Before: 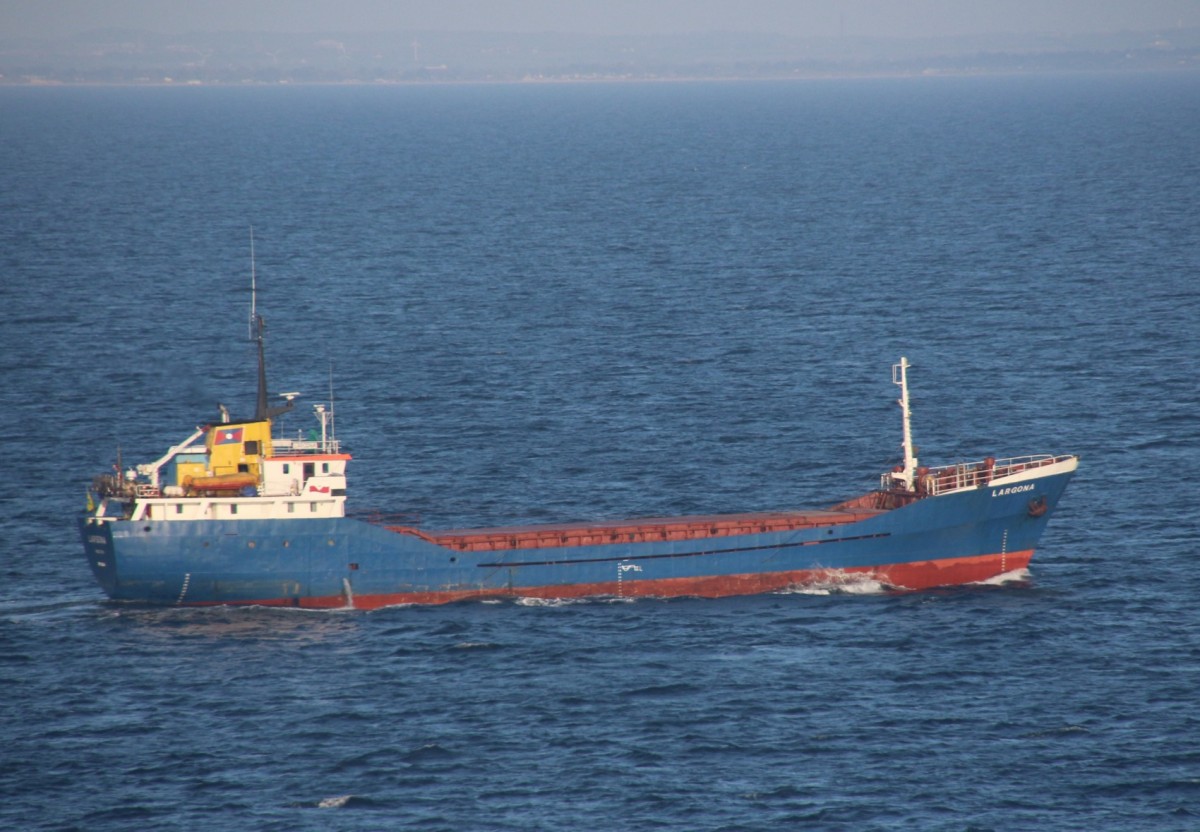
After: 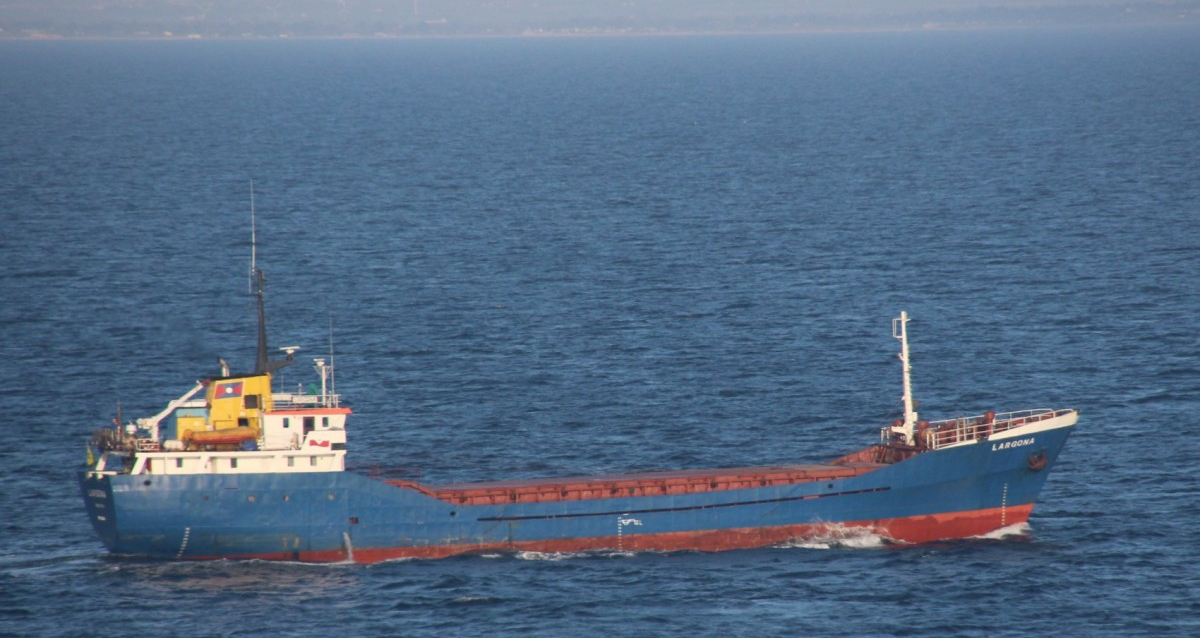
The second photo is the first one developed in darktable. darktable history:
crop: top 5.59%, bottom 17.641%
